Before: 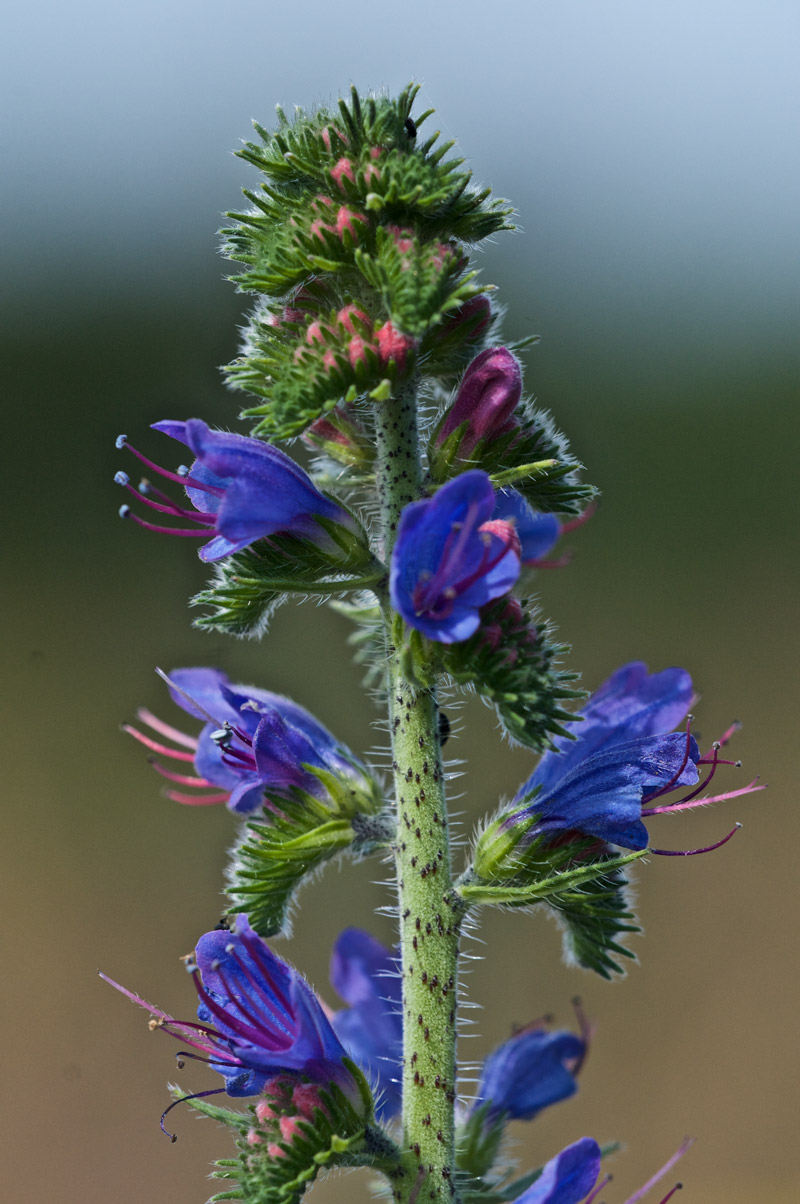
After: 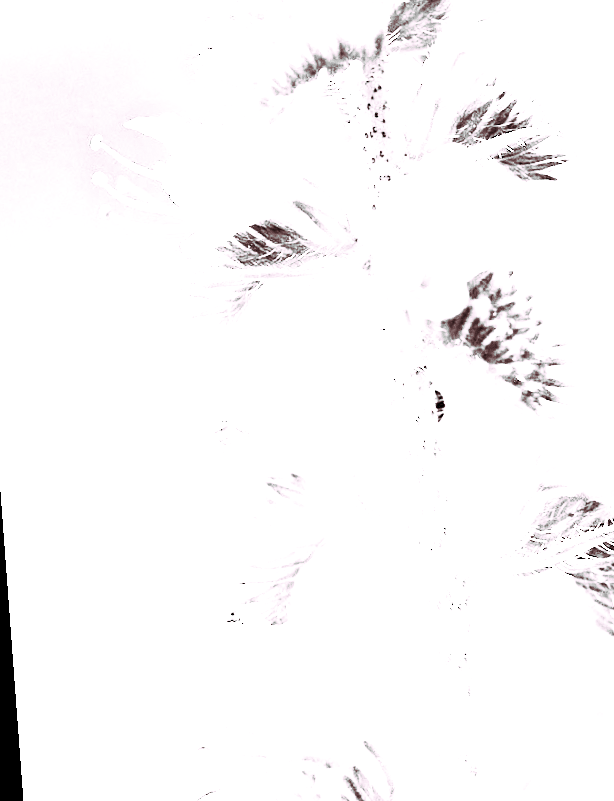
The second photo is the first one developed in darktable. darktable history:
split-toning: highlights › hue 298.8°, highlights › saturation 0.73, compress 41.76%
crop: left 6.488%, top 27.668%, right 24.183%, bottom 8.656%
grain: coarseness 0.47 ISO
exposure: black level correction 0.001, exposure 1 EV, compensate highlight preservation false
rotate and perspective: rotation -4.25°, automatic cropping off
contrast brightness saturation: contrast 0.53, brightness 0.47, saturation -1
white balance: red 8, blue 8
